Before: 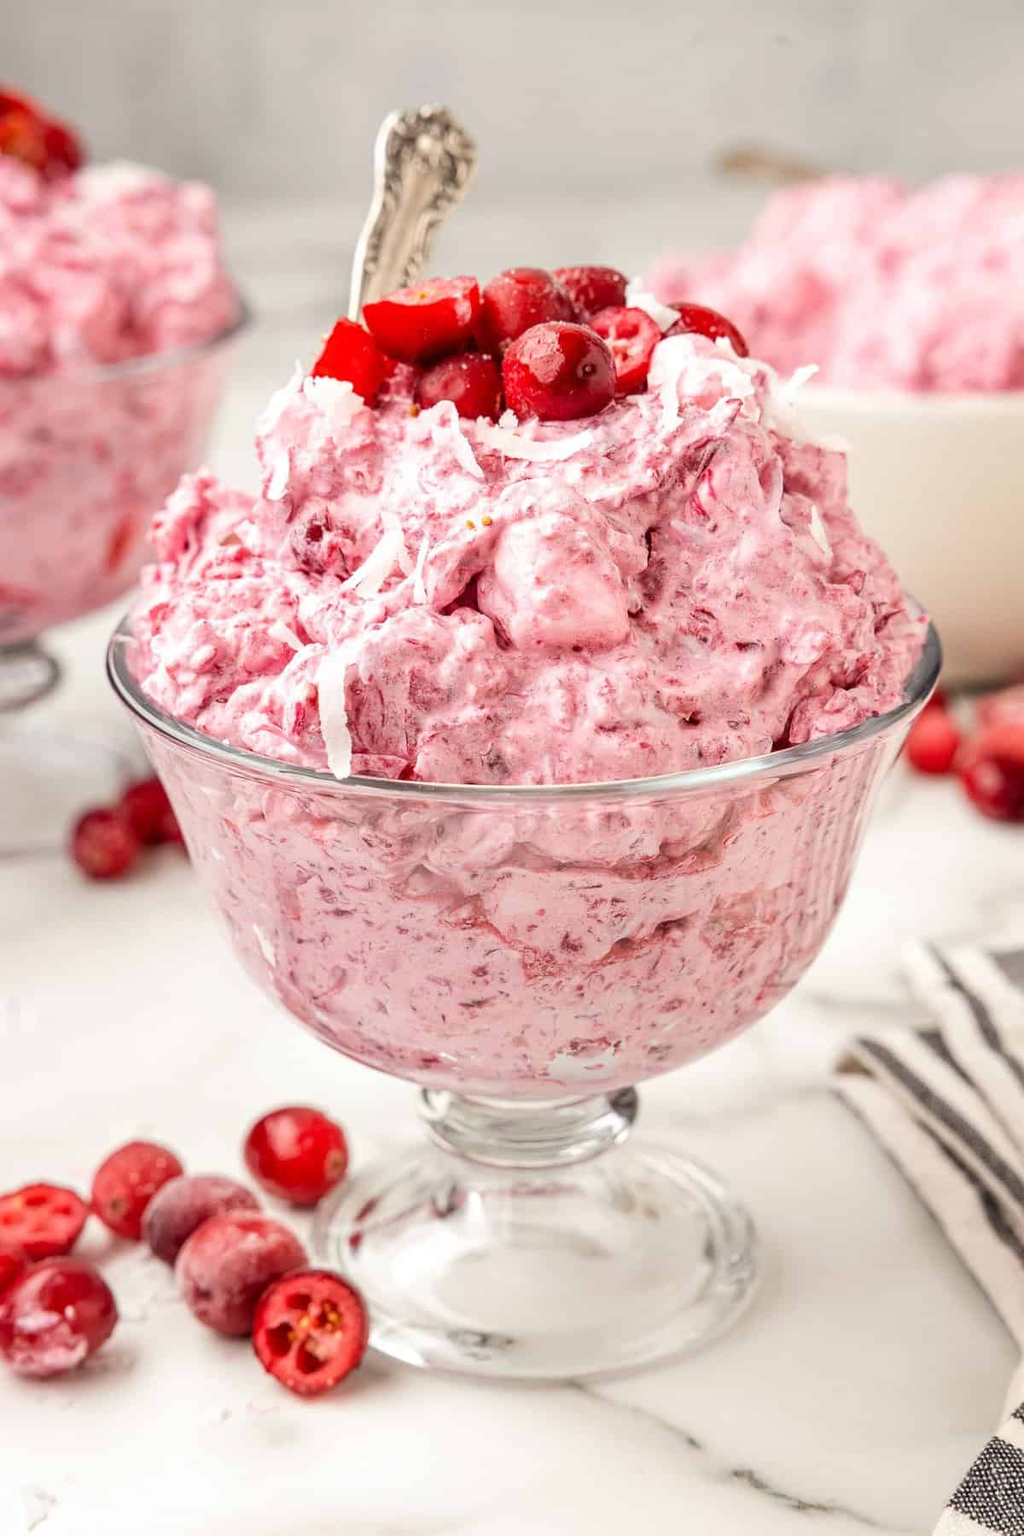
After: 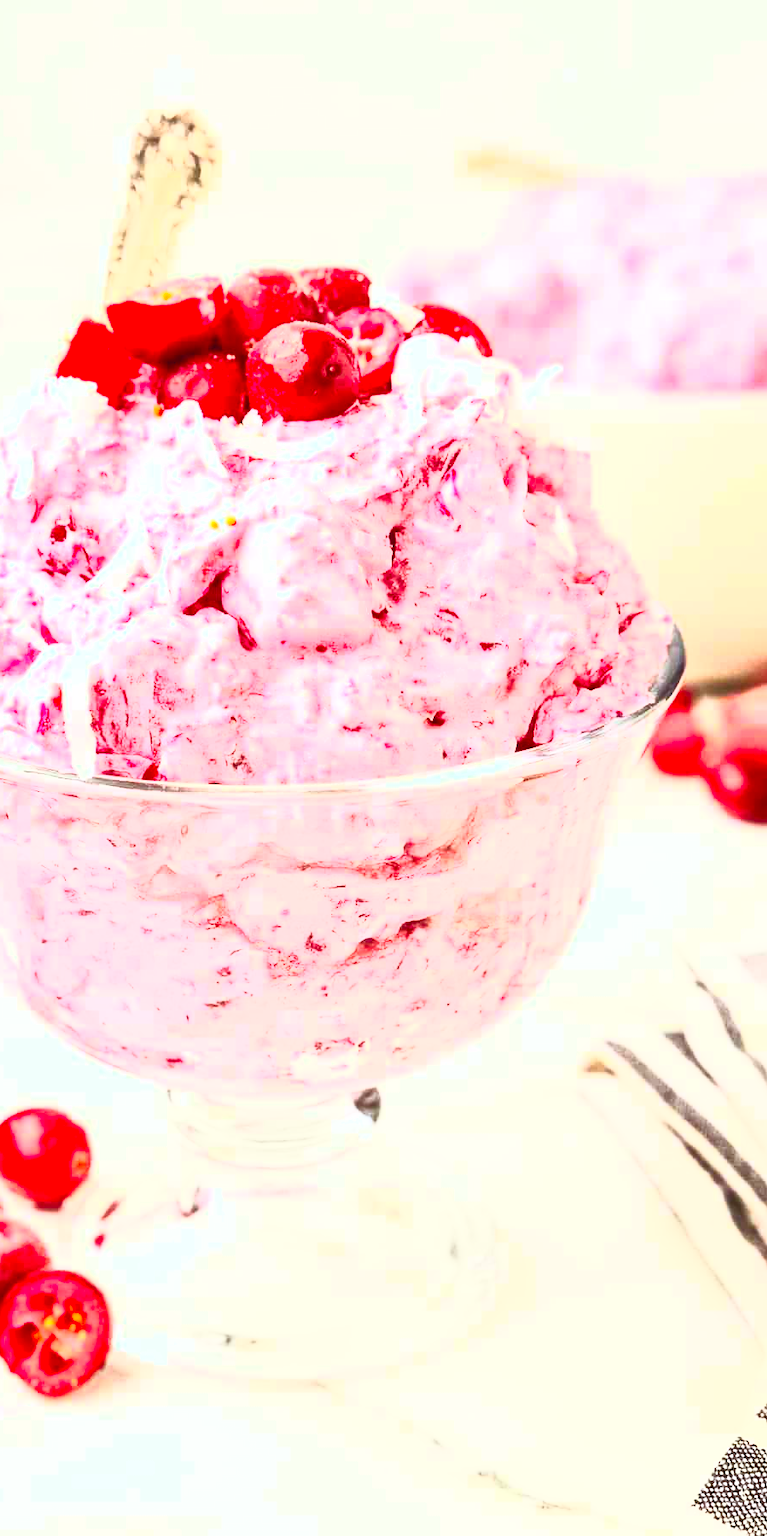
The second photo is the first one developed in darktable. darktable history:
shadows and highlights: radius 334.94, shadows 63.6, highlights 4.16, compress 87.74%, soften with gaussian
color correction: highlights a* -5.07, highlights b* -3.32, shadows a* 3.75, shadows b* 4.15
crop and rotate: left 25.064%
contrast brightness saturation: contrast 0.998, brightness 1, saturation 0.992
